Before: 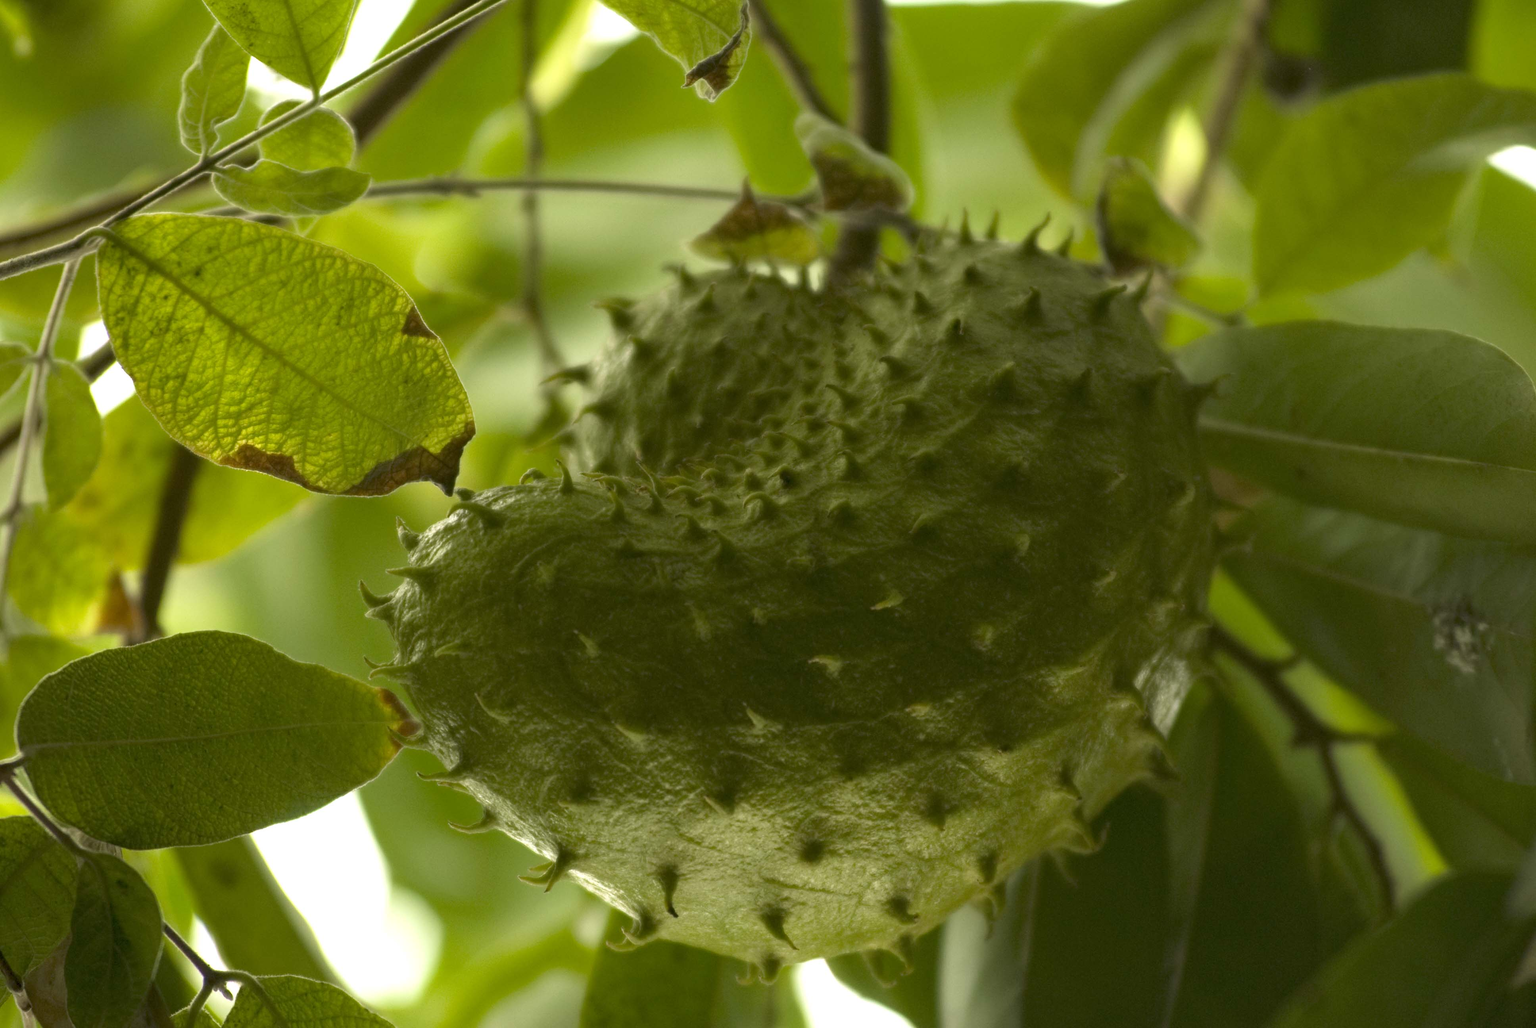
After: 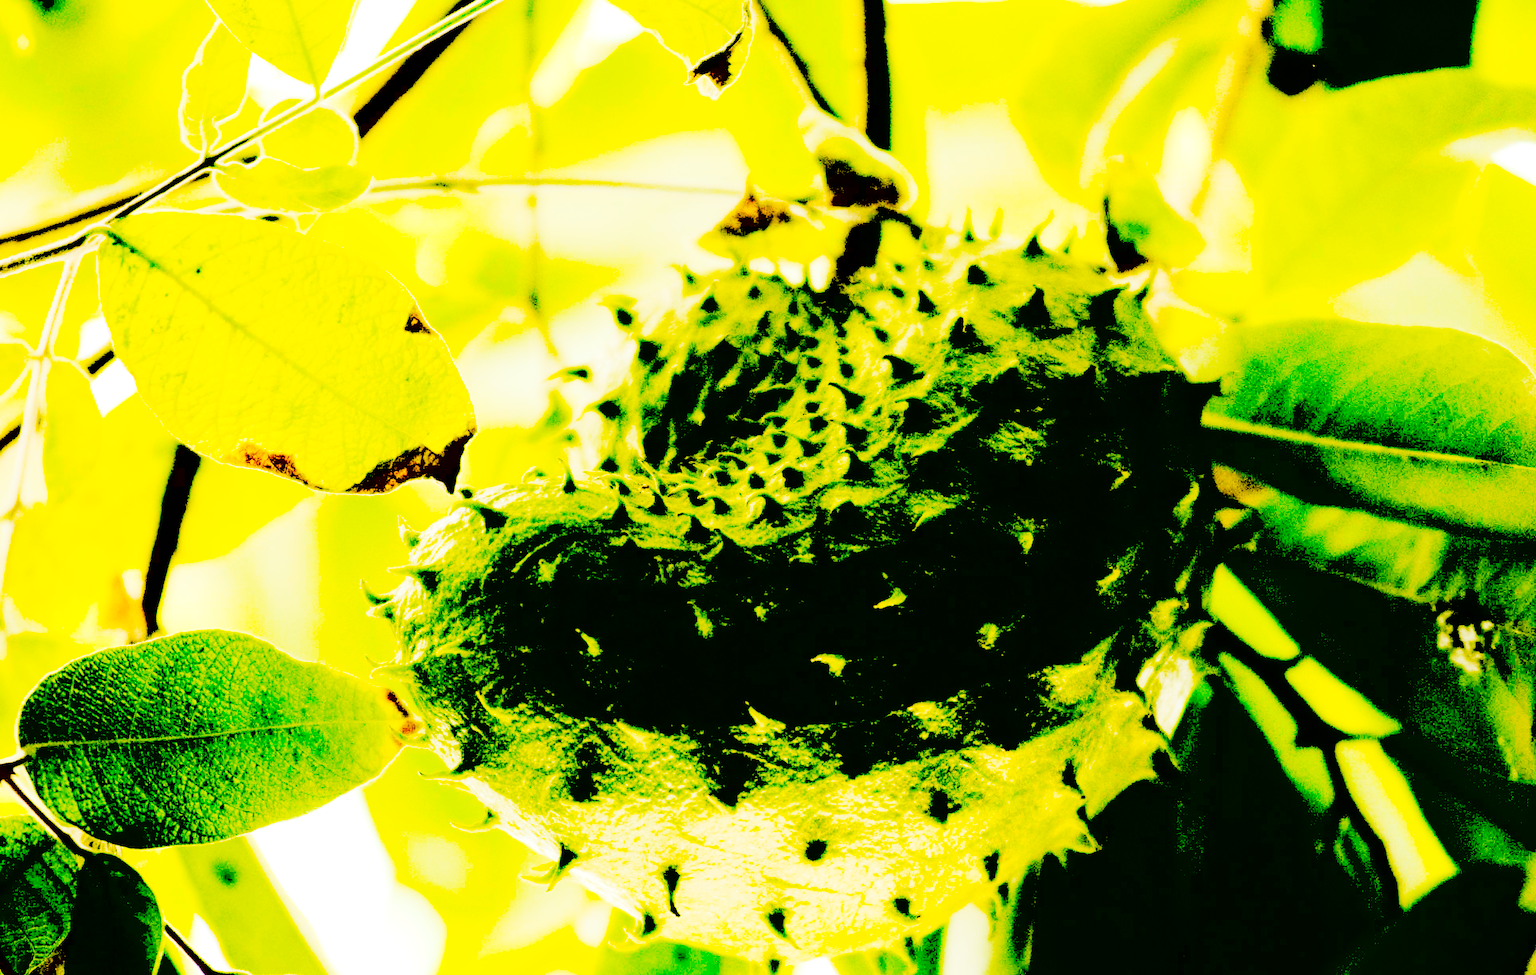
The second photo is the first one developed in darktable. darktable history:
contrast brightness saturation: brightness 0.982
crop: top 0.356%, right 0.261%, bottom 5.055%
tone equalizer: on, module defaults
exposure: black level correction 0.048, exposure 0.013 EV, compensate highlight preservation false
tone curve: curves: ch0 [(0, 0) (0.003, 0.003) (0.011, 0.013) (0.025, 0.028) (0.044, 0.05) (0.069, 0.079) (0.1, 0.113) (0.136, 0.154) (0.177, 0.201) (0.224, 0.268) (0.277, 0.38) (0.335, 0.486) (0.399, 0.588) (0.468, 0.688) (0.543, 0.787) (0.623, 0.854) (0.709, 0.916) (0.801, 0.957) (0.898, 0.978) (1, 1)], preserve colors none
